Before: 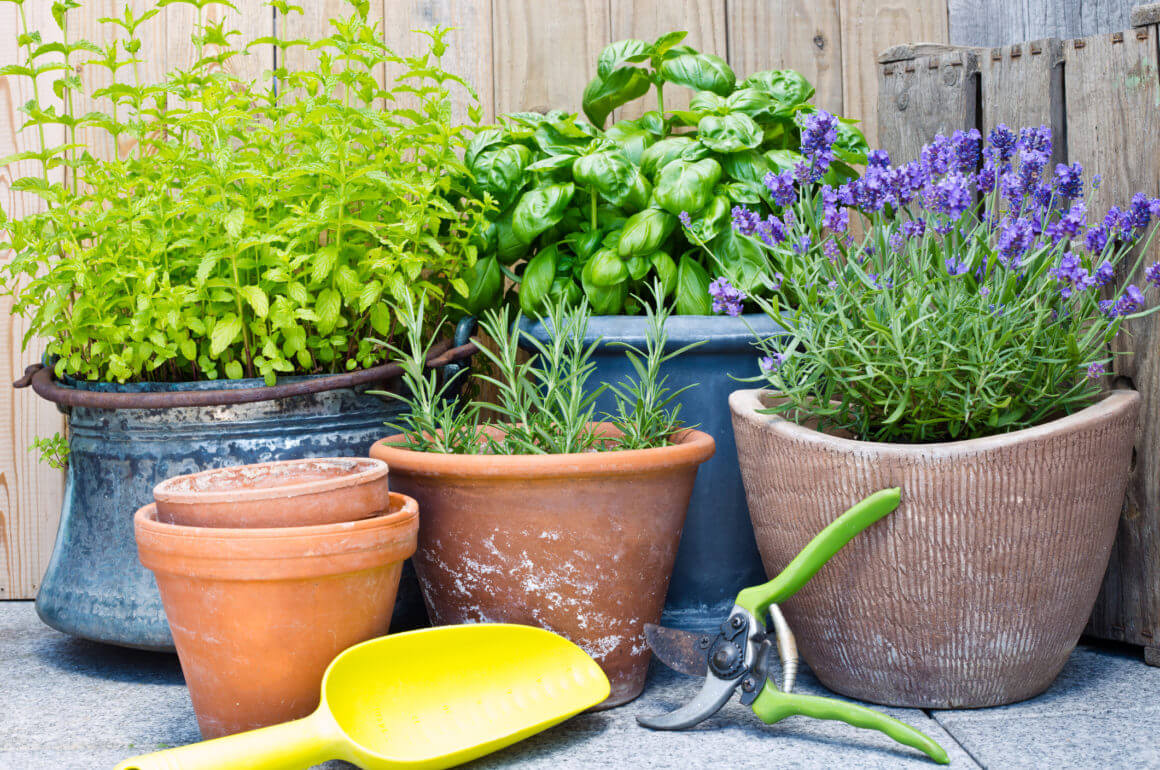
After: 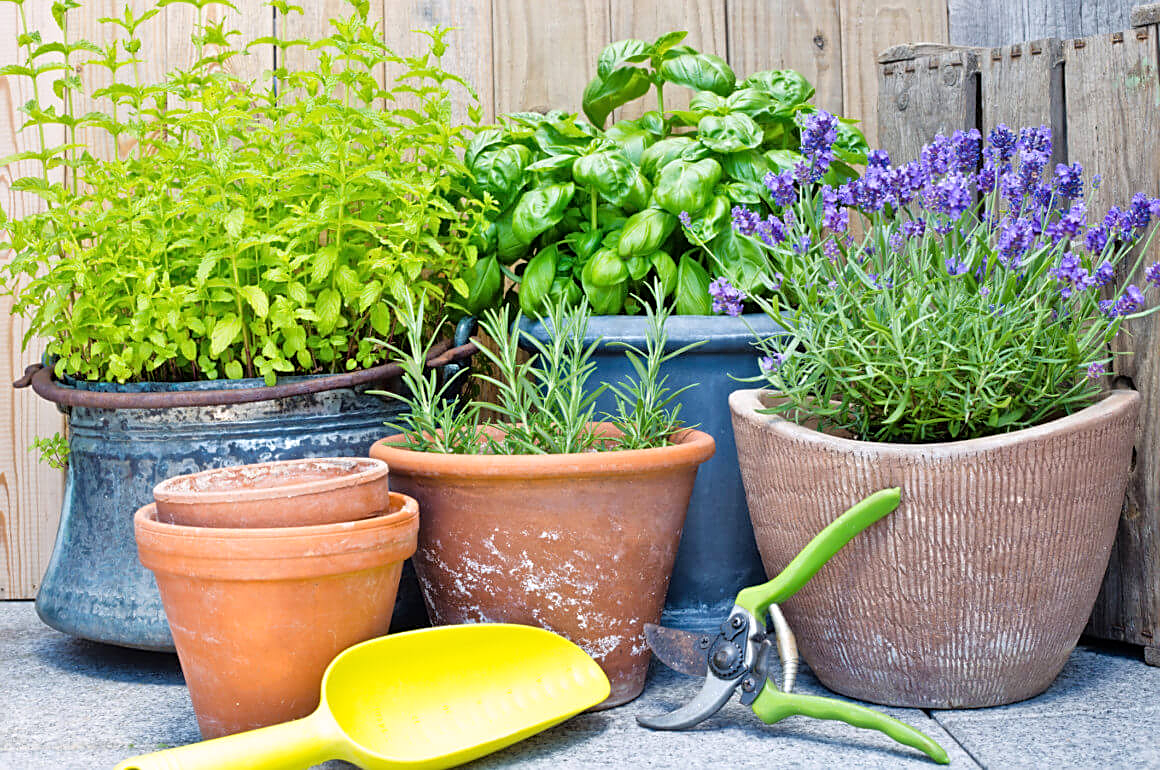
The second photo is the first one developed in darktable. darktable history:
sharpen: on, module defaults
tone equalizer: -8 EV 0.03 EV, -7 EV -0.022 EV, -6 EV 0.046 EV, -5 EV 0.031 EV, -4 EV 0.267 EV, -3 EV 0.676 EV, -2 EV 0.574 EV, -1 EV 0.186 EV, +0 EV 0.037 EV
